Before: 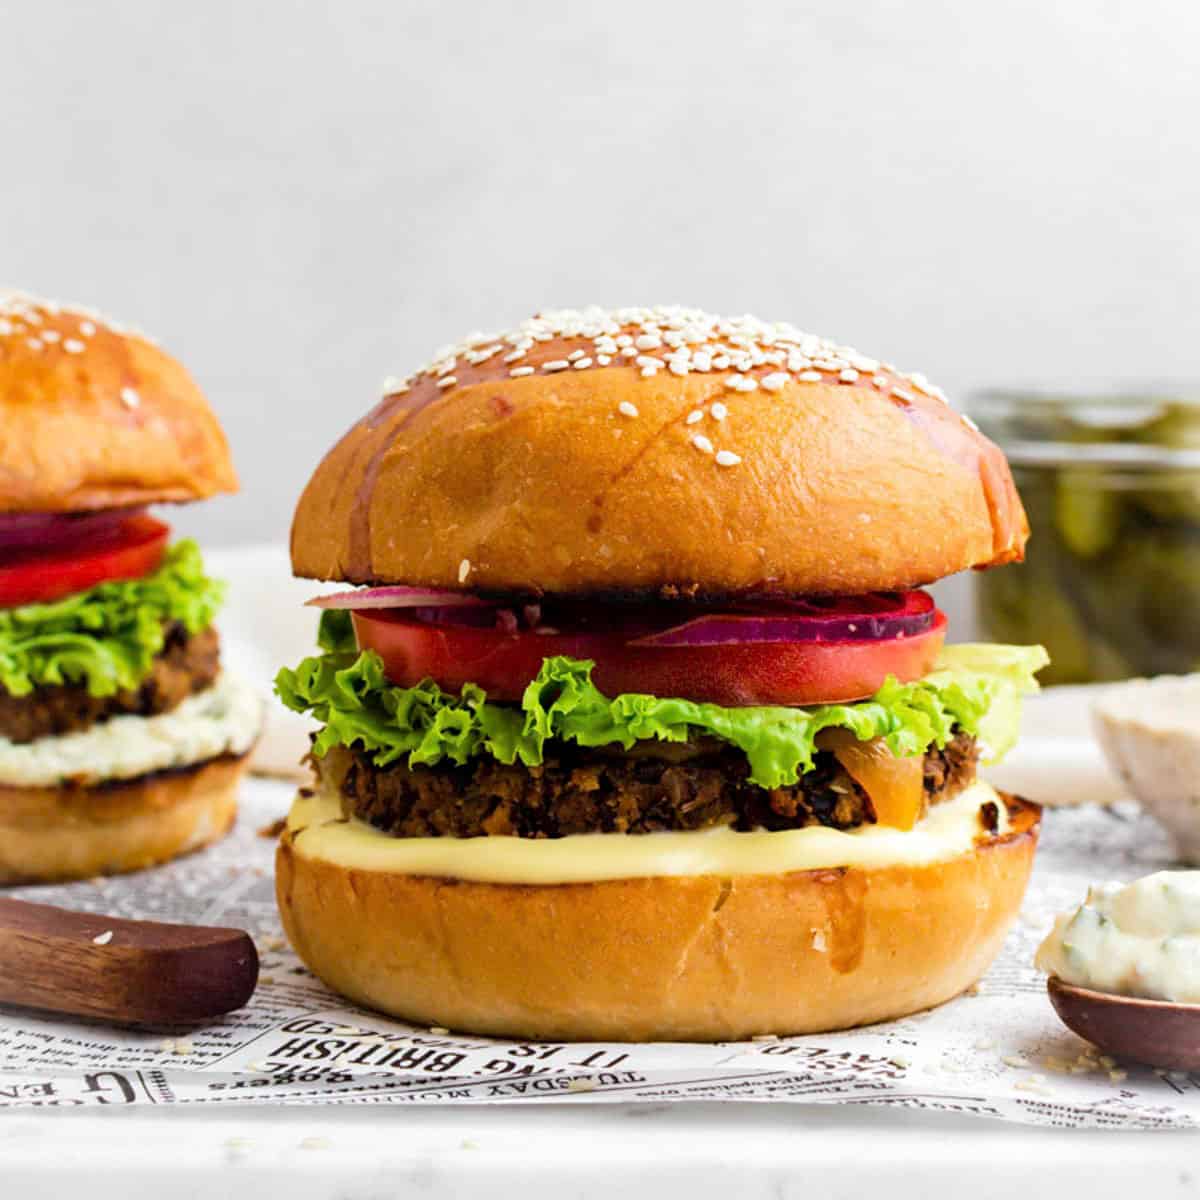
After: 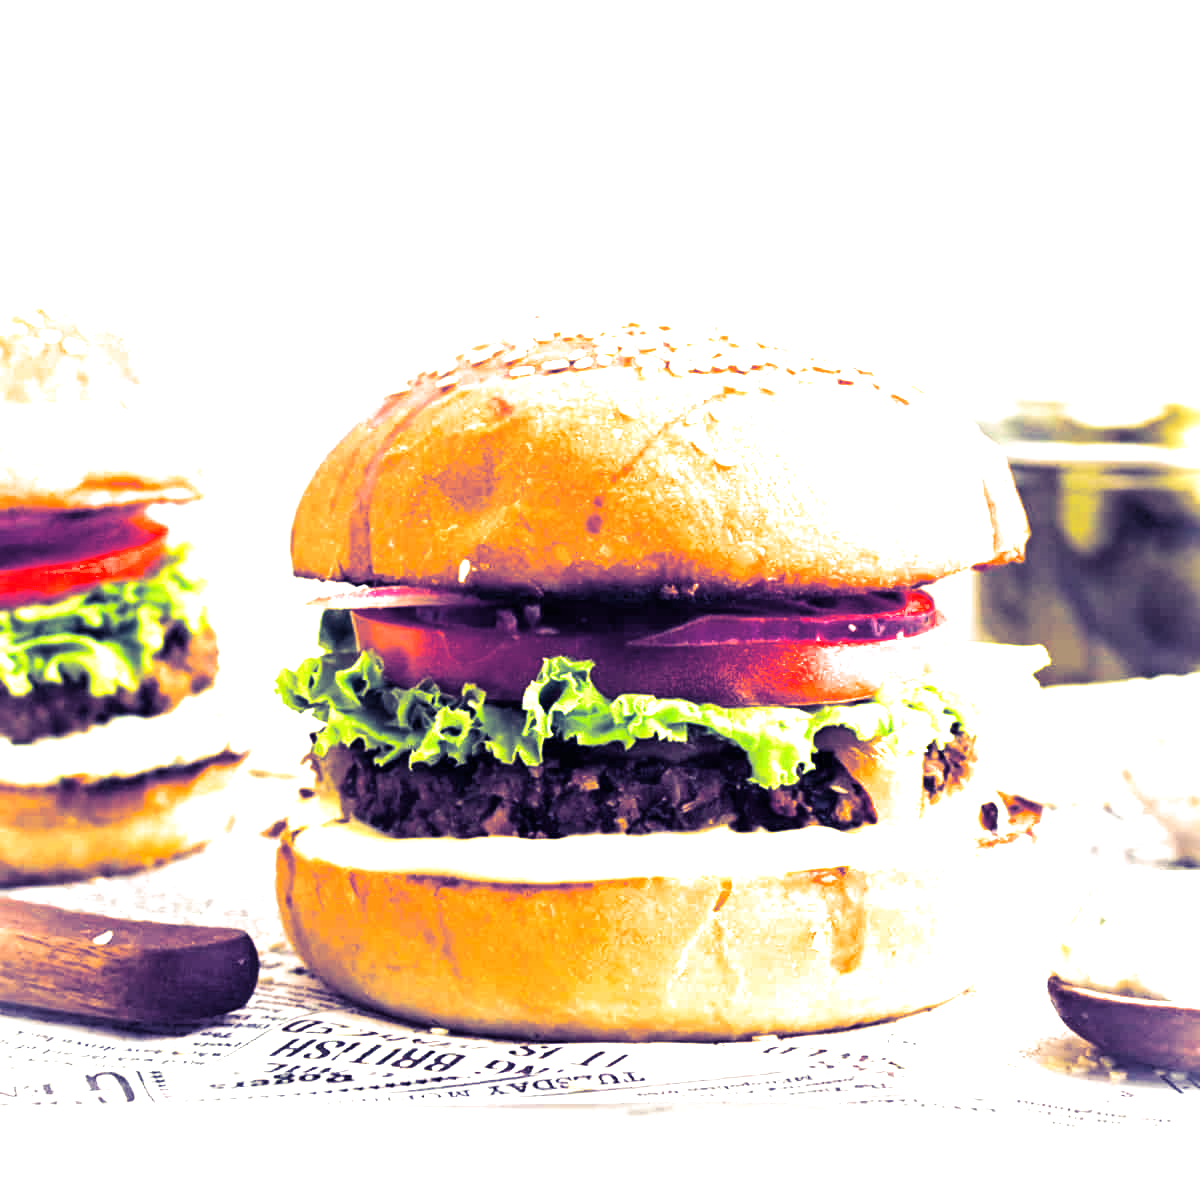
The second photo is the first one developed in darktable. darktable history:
exposure: black level correction 0, exposure 1.5 EV, compensate exposure bias true, compensate highlight preservation false
split-toning: shadows › hue 242.67°, shadows › saturation 0.733, highlights › hue 45.33°, highlights › saturation 0.667, balance -53.304, compress 21.15%
